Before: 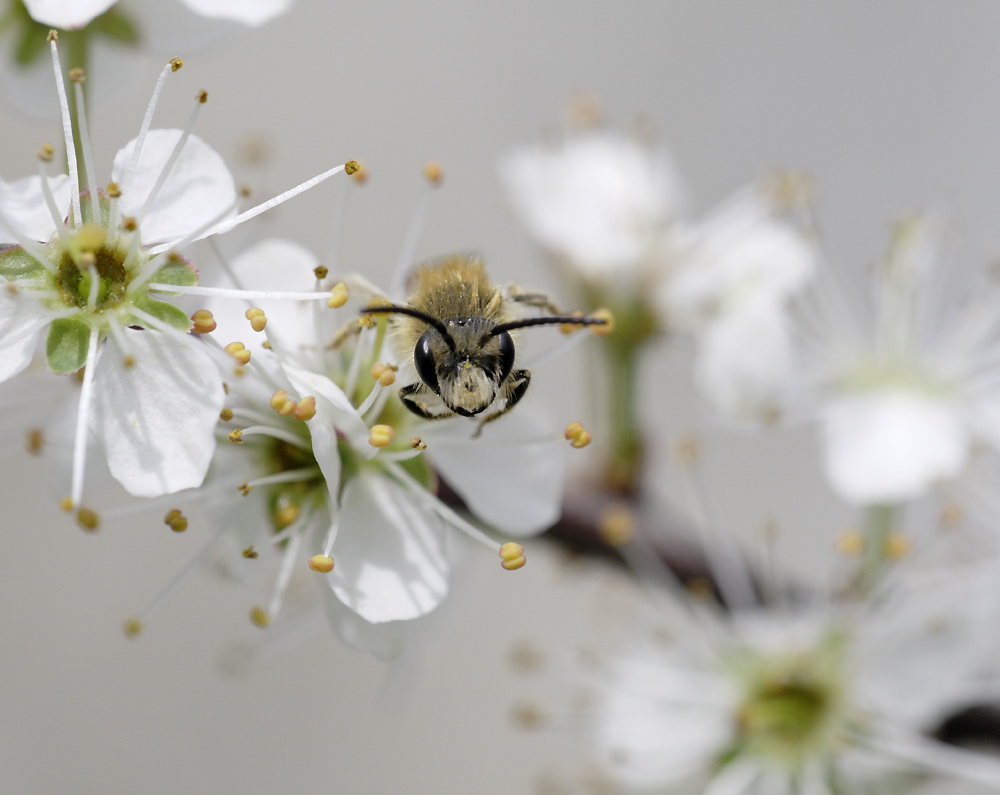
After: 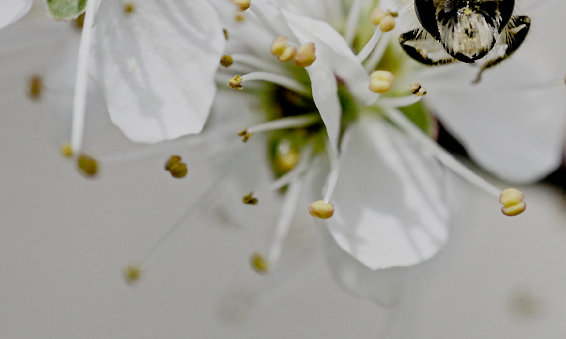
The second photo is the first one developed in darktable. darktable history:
contrast brightness saturation: contrast 0.147, brightness 0.045
crop: top 44.598%, right 43.308%, bottom 12.744%
shadows and highlights: shadows 53.07, soften with gaussian
exposure: black level correction 0.007, exposure 0.099 EV, compensate exposure bias true, compensate highlight preservation false
filmic rgb: black relative exposure -6.06 EV, white relative exposure 6.97 EV, threshold 5.97 EV, hardness 2.26, preserve chrominance no, color science v5 (2021), enable highlight reconstruction true
contrast equalizer: y [[0.5, 0.501, 0.525, 0.597, 0.58, 0.514], [0.5 ×6], [0.5 ×6], [0 ×6], [0 ×6]]
